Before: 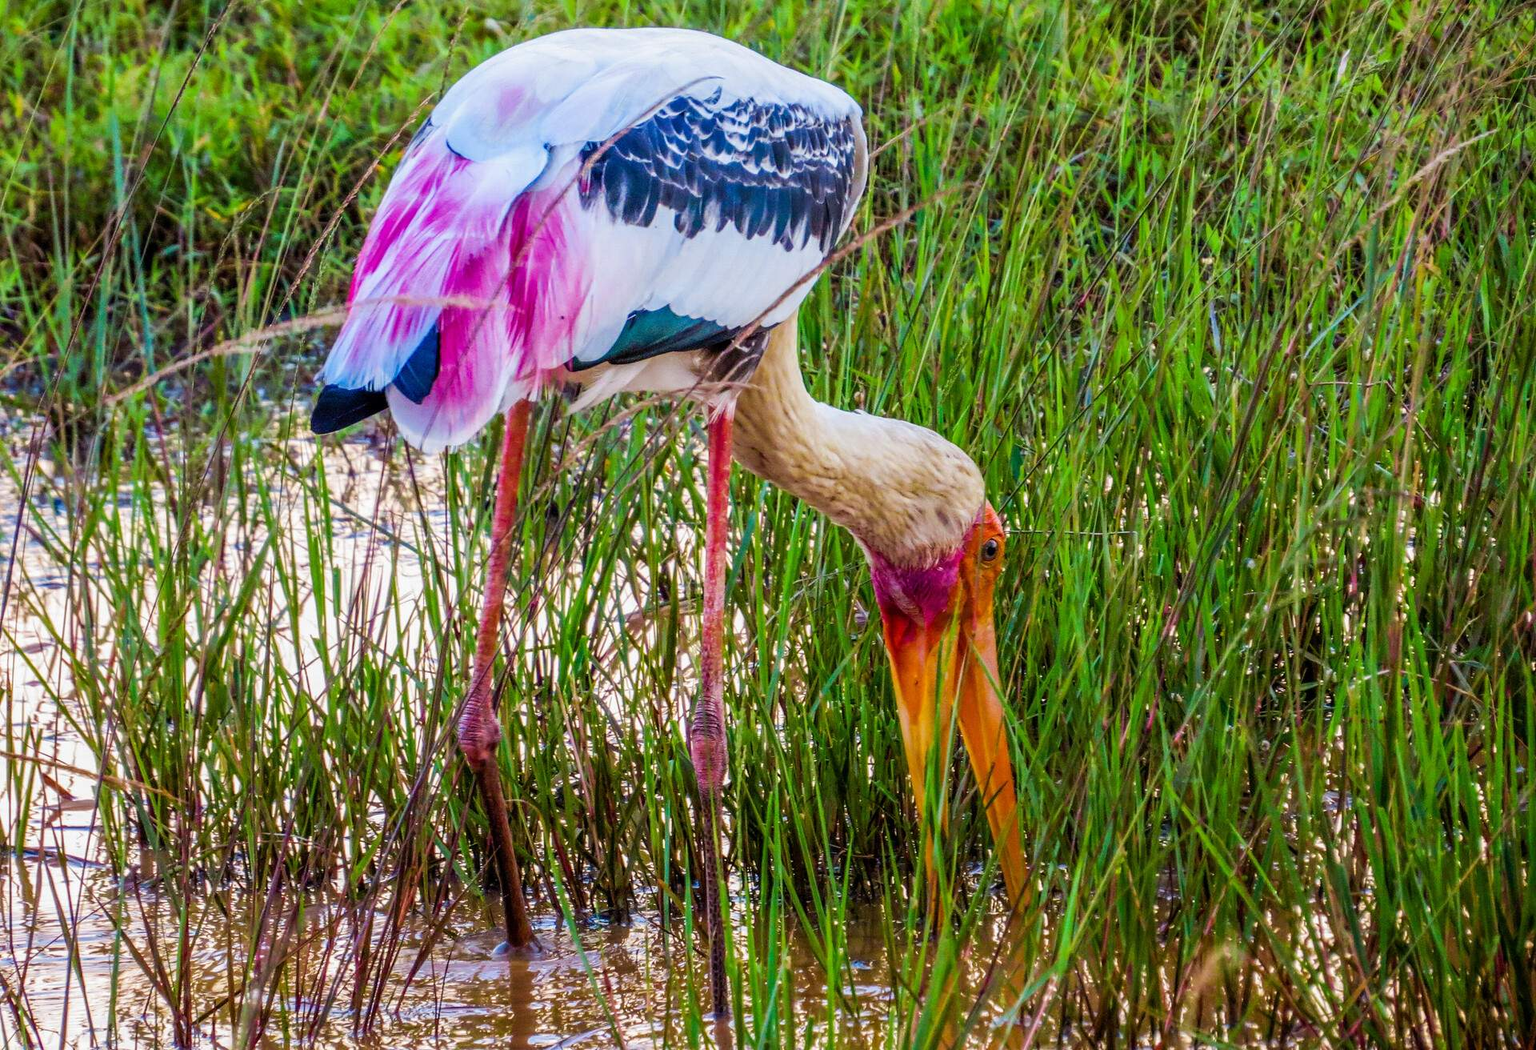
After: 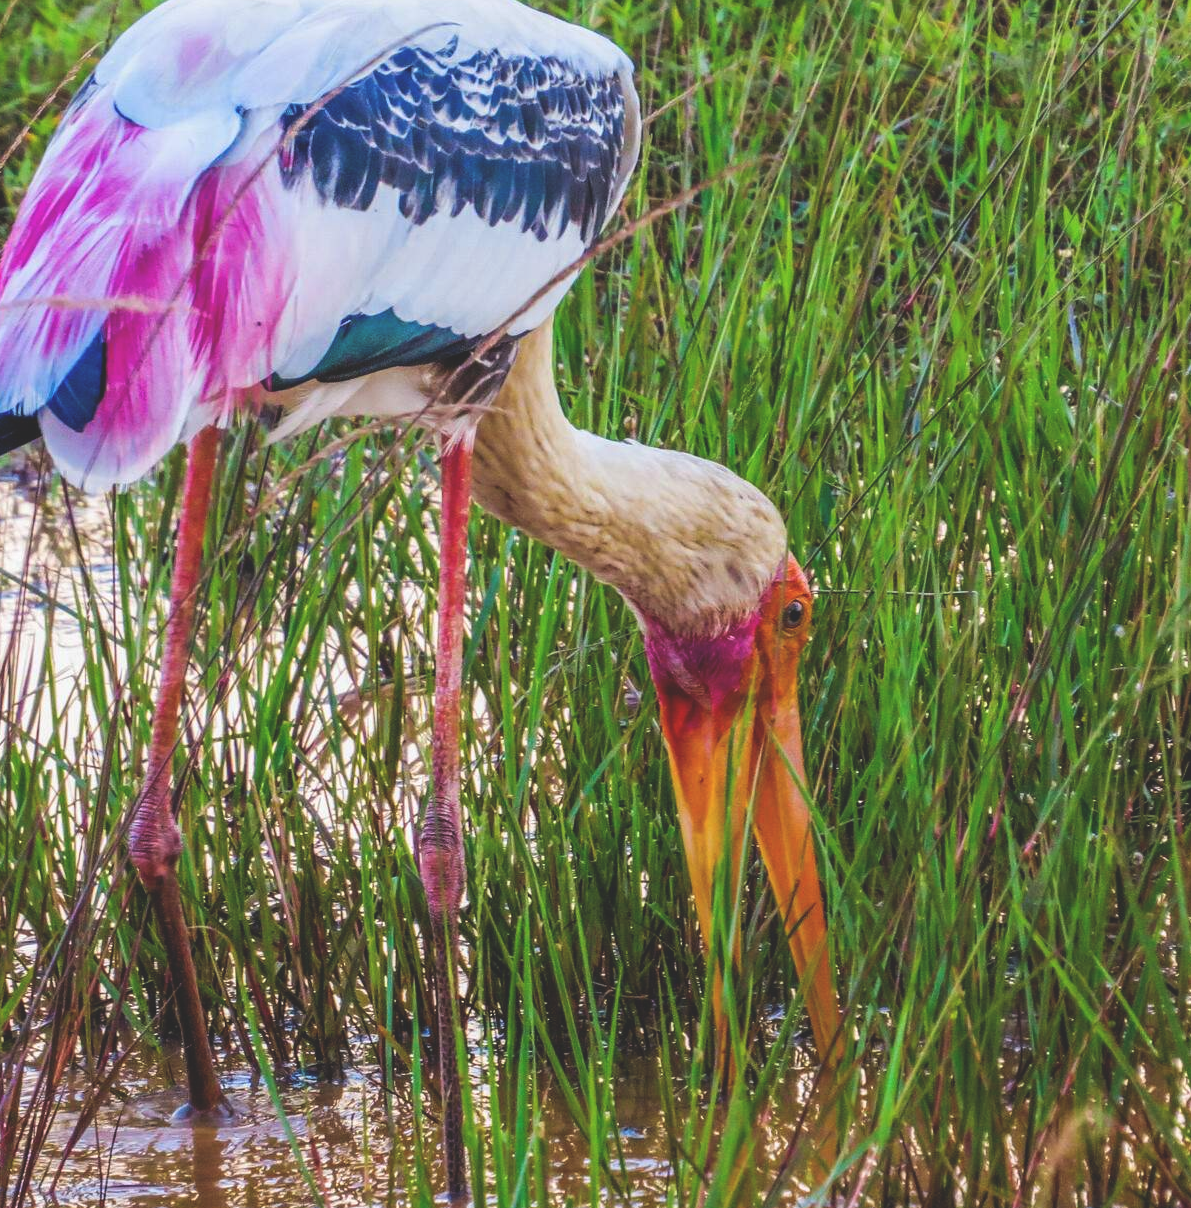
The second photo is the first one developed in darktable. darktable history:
crop and rotate: left 23.164%, top 5.621%, right 14.766%, bottom 2.299%
exposure: black level correction -0.022, exposure -0.031 EV, compensate highlight preservation false
